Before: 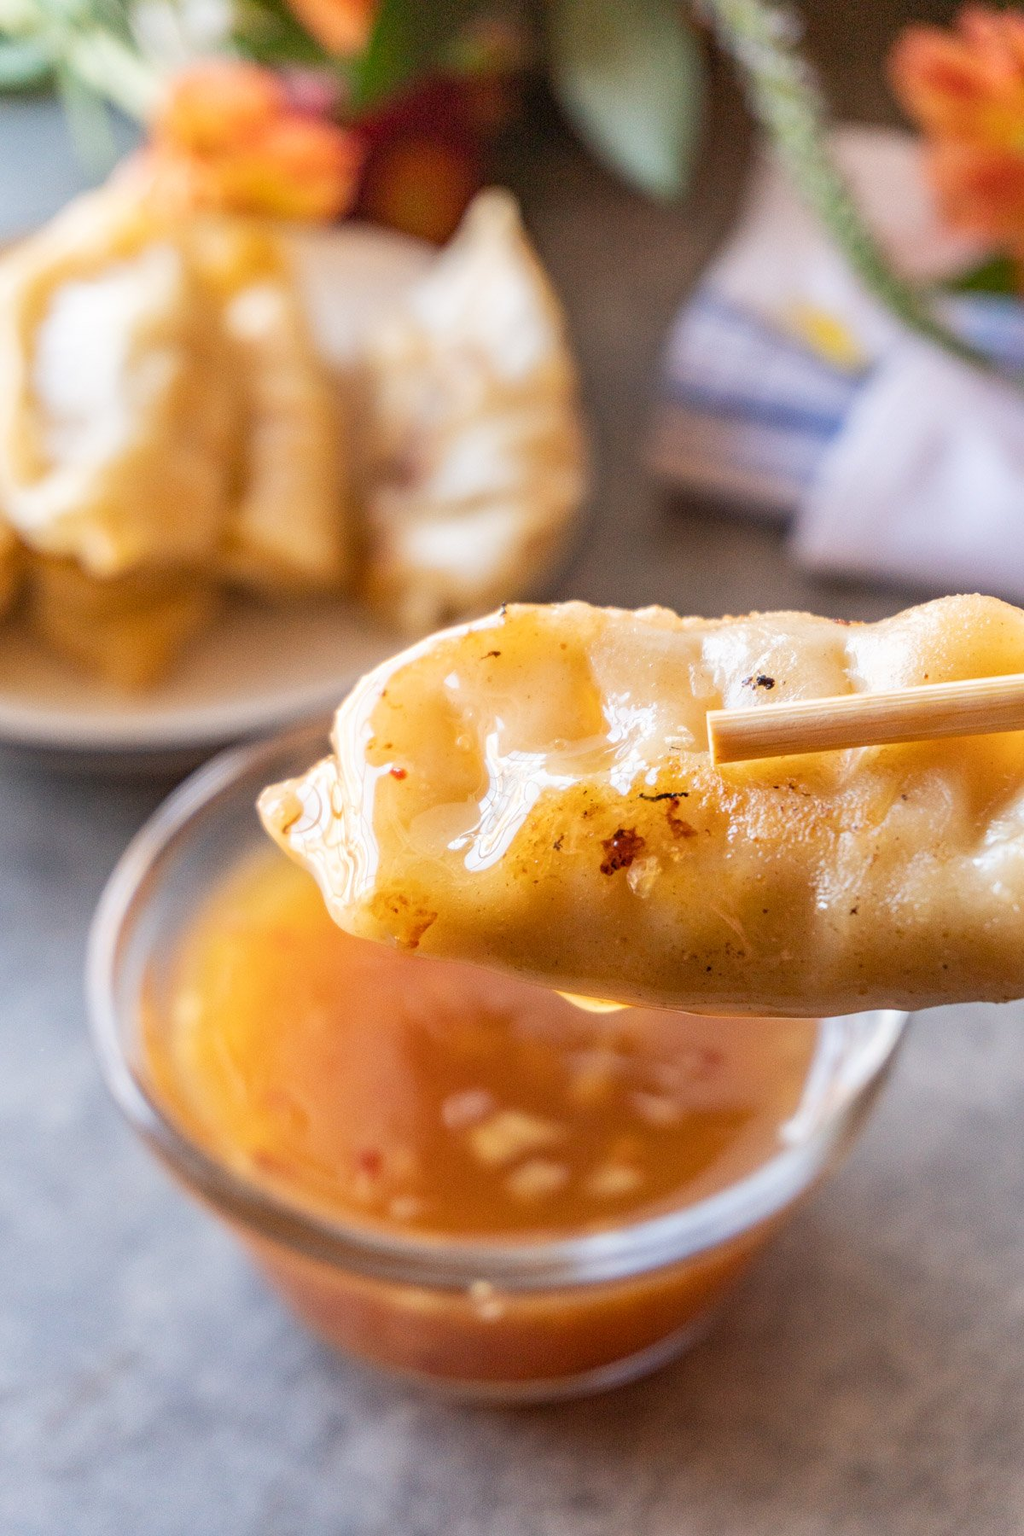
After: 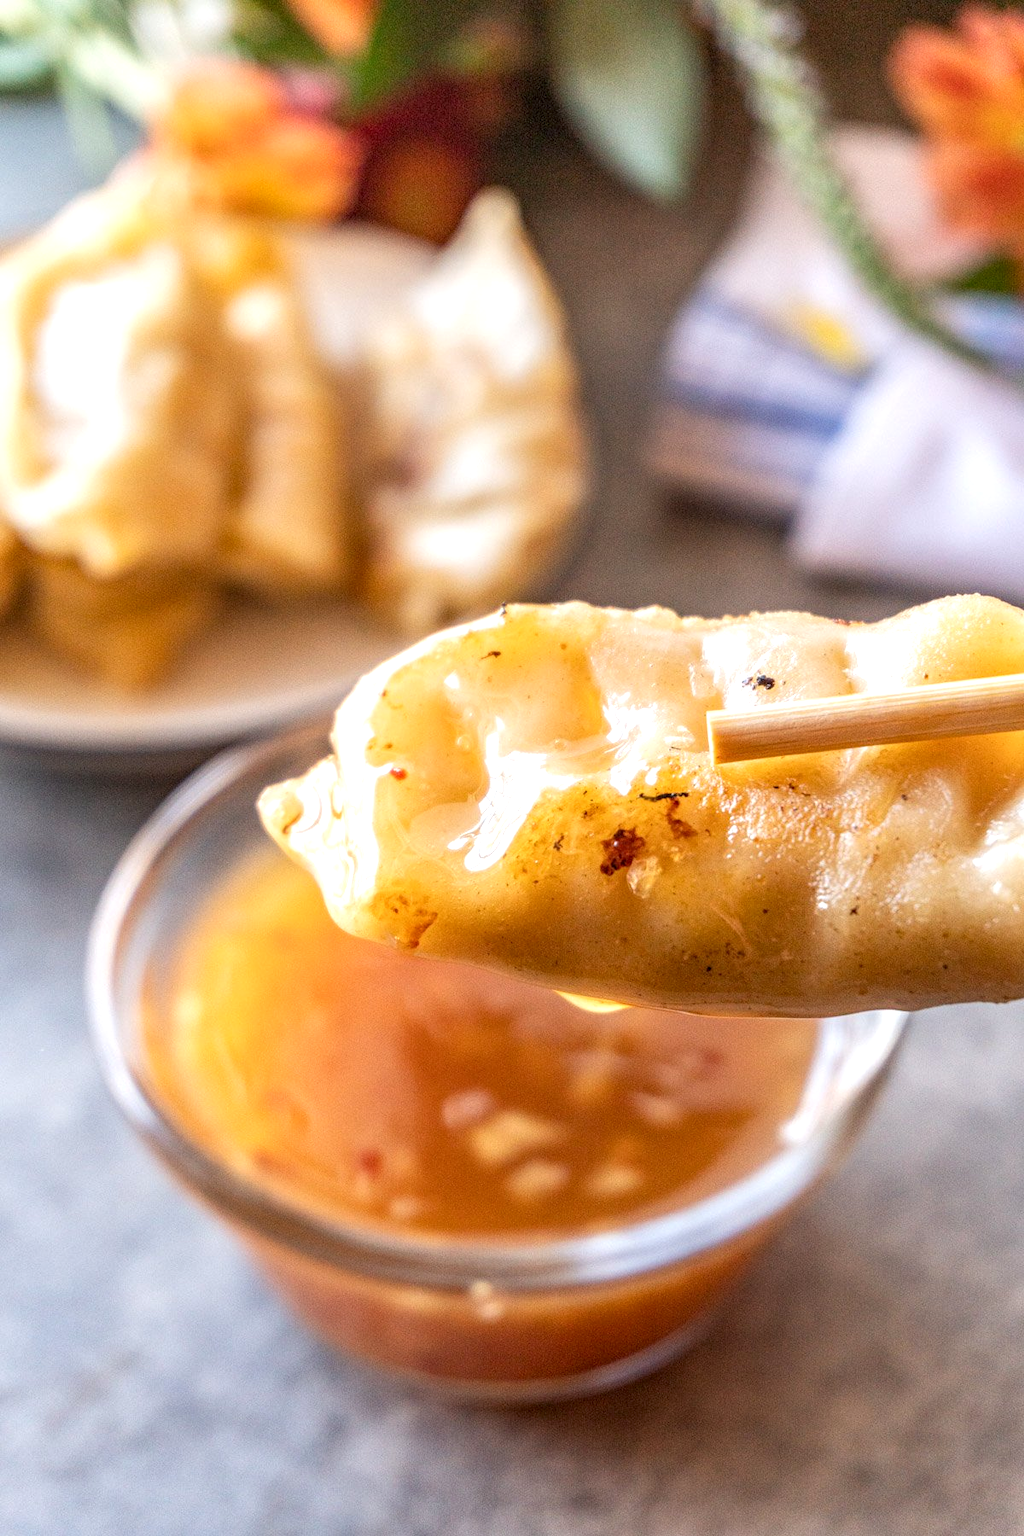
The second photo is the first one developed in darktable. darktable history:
local contrast: on, module defaults
exposure: exposure 0.3 EV, compensate highlight preservation false
